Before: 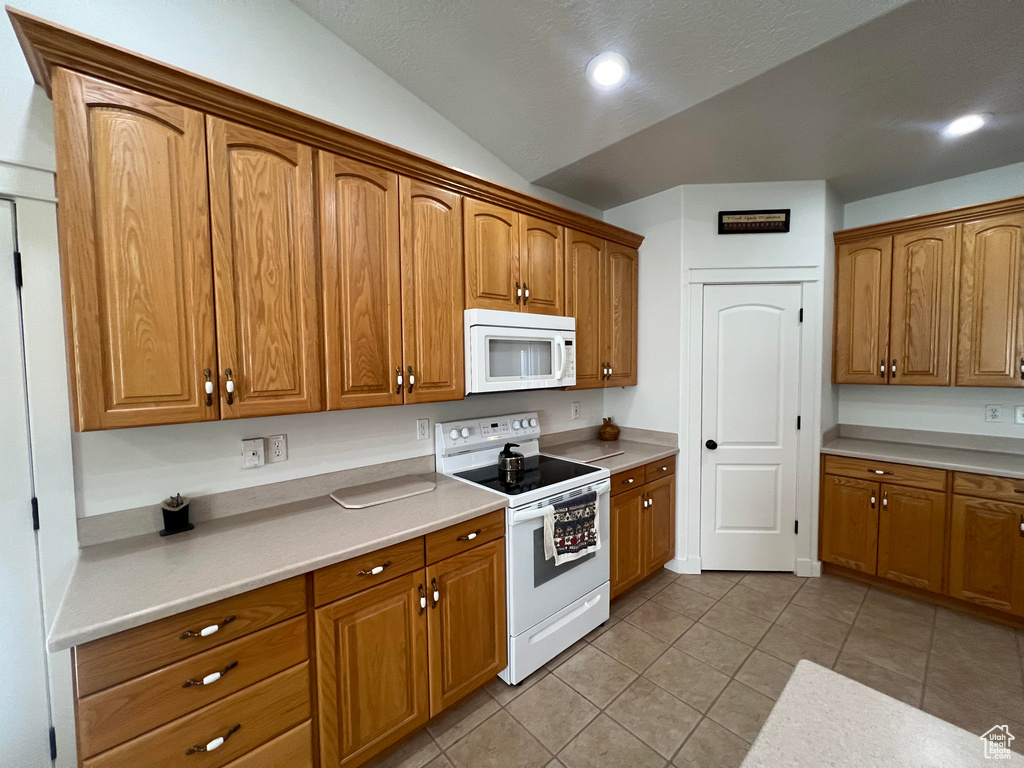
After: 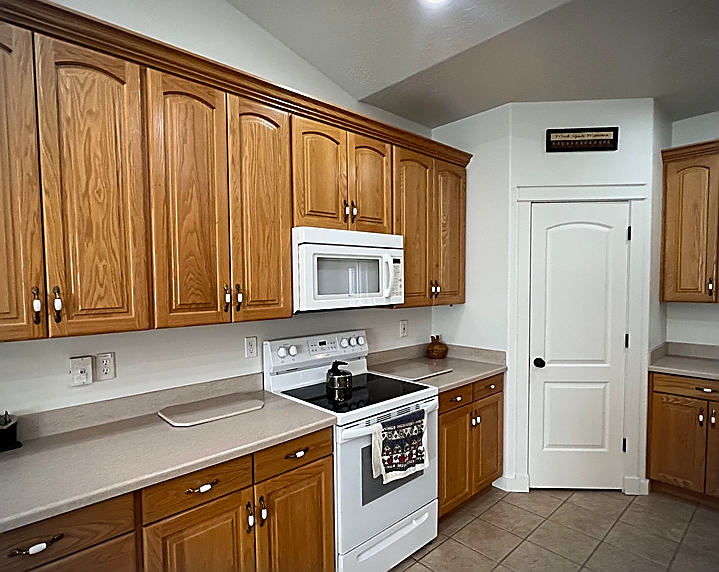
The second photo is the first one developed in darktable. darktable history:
crop and rotate: left 16.837%, top 10.799%, right 12.883%, bottom 14.676%
vignetting: fall-off start 89.47%, fall-off radius 44.52%, width/height ratio 1.157, unbound false
sharpen: radius 1.413, amount 1.25, threshold 0.833
